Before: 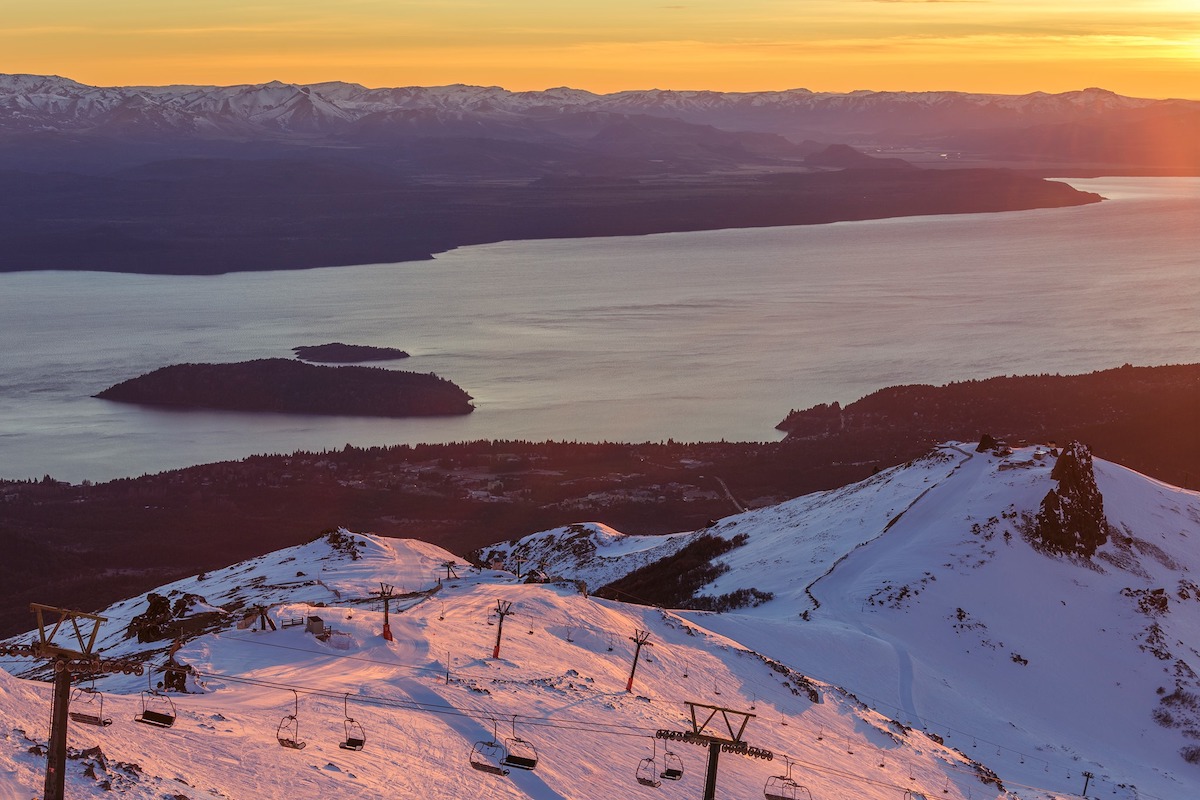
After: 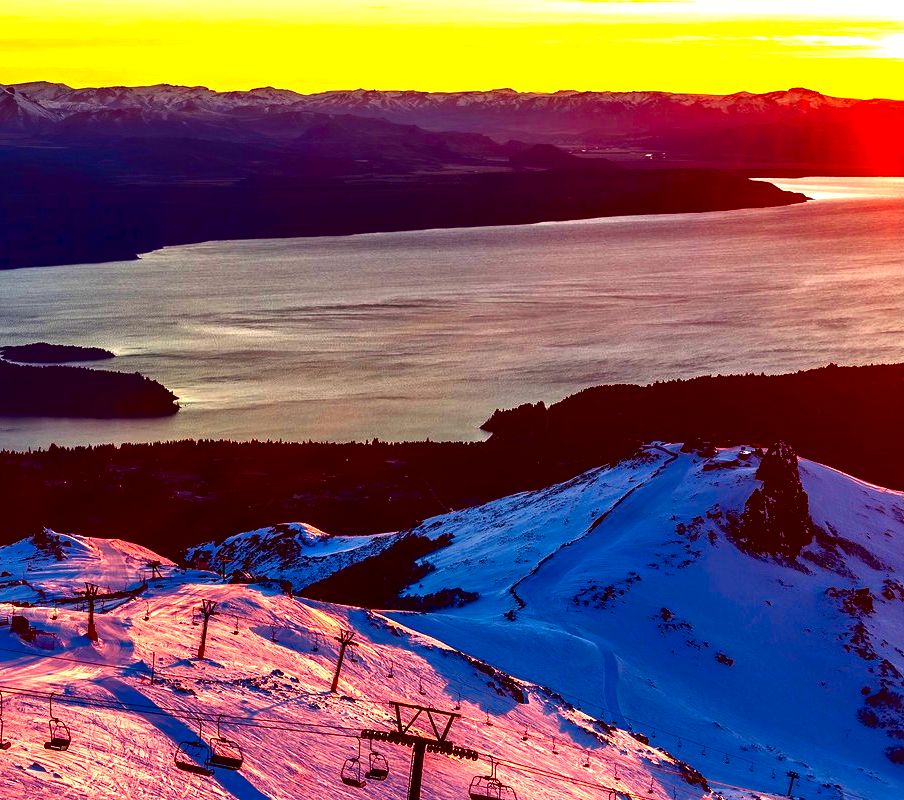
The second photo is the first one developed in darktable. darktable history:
exposure: black level correction 0, exposure 1.199 EV, compensate highlight preservation false
local contrast: mode bilateral grid, contrast 25, coarseness 60, detail 151%, midtone range 0.2
crop and rotate: left 24.66%
contrast brightness saturation: brightness -0.997, saturation 0.987
